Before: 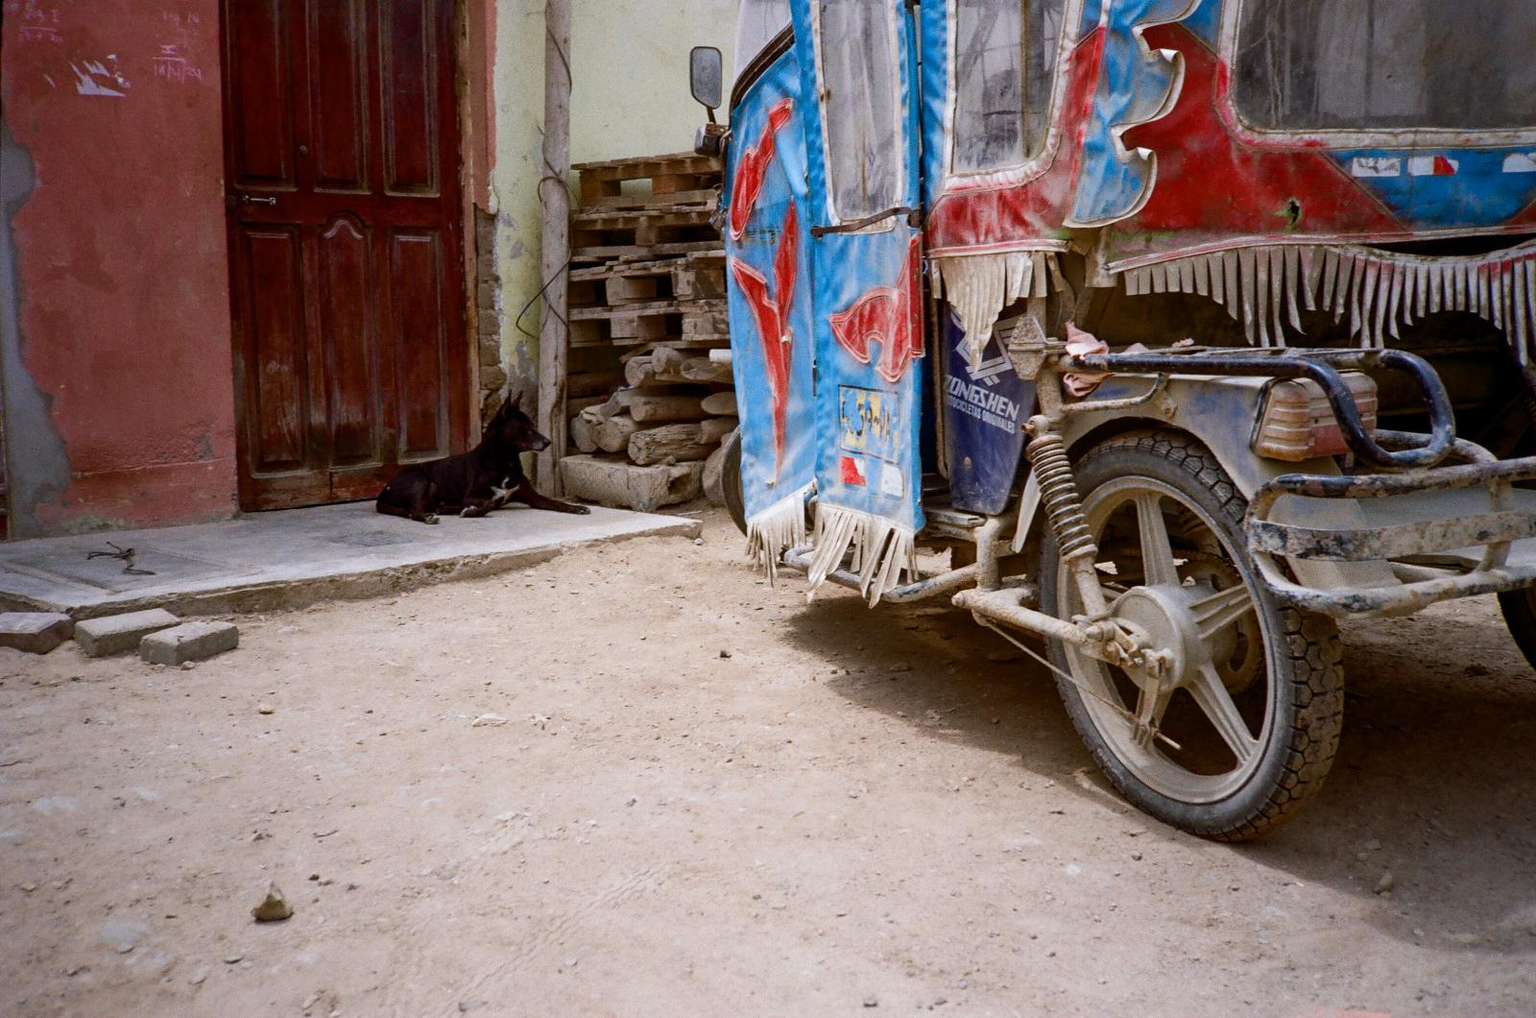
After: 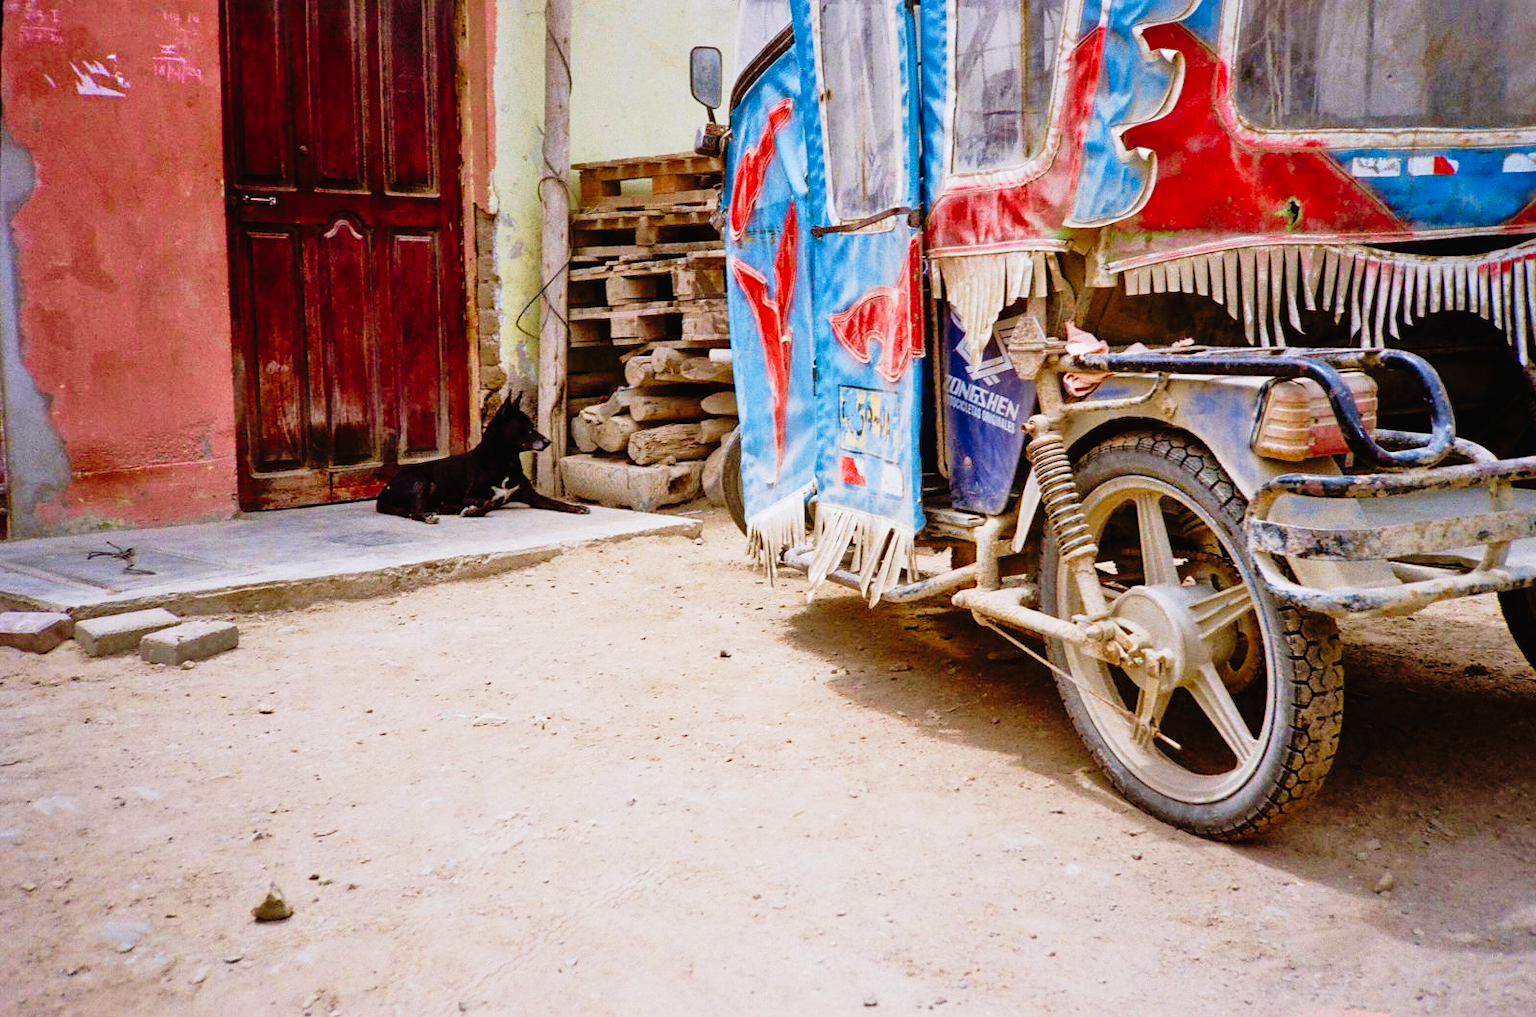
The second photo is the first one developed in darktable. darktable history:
tone curve: curves: ch0 [(0, 0.014) (0.17, 0.099) (0.392, 0.438) (0.725, 0.828) (0.872, 0.918) (1, 0.981)]; ch1 [(0, 0) (0.402, 0.36) (0.489, 0.491) (0.5, 0.503) (0.515, 0.52) (0.545, 0.572) (0.615, 0.662) (0.701, 0.725) (1, 1)]; ch2 [(0, 0) (0.42, 0.458) (0.485, 0.499) (0.503, 0.503) (0.531, 0.542) (0.561, 0.594) (0.644, 0.694) (0.717, 0.753) (1, 0.991)], preserve colors none
velvia: on, module defaults
tone equalizer: -7 EV 0.153 EV, -6 EV 0.62 EV, -5 EV 1.18 EV, -4 EV 1.33 EV, -3 EV 1.12 EV, -2 EV 0.6 EV, -1 EV 0.163 EV
exposure: compensate highlight preservation false
